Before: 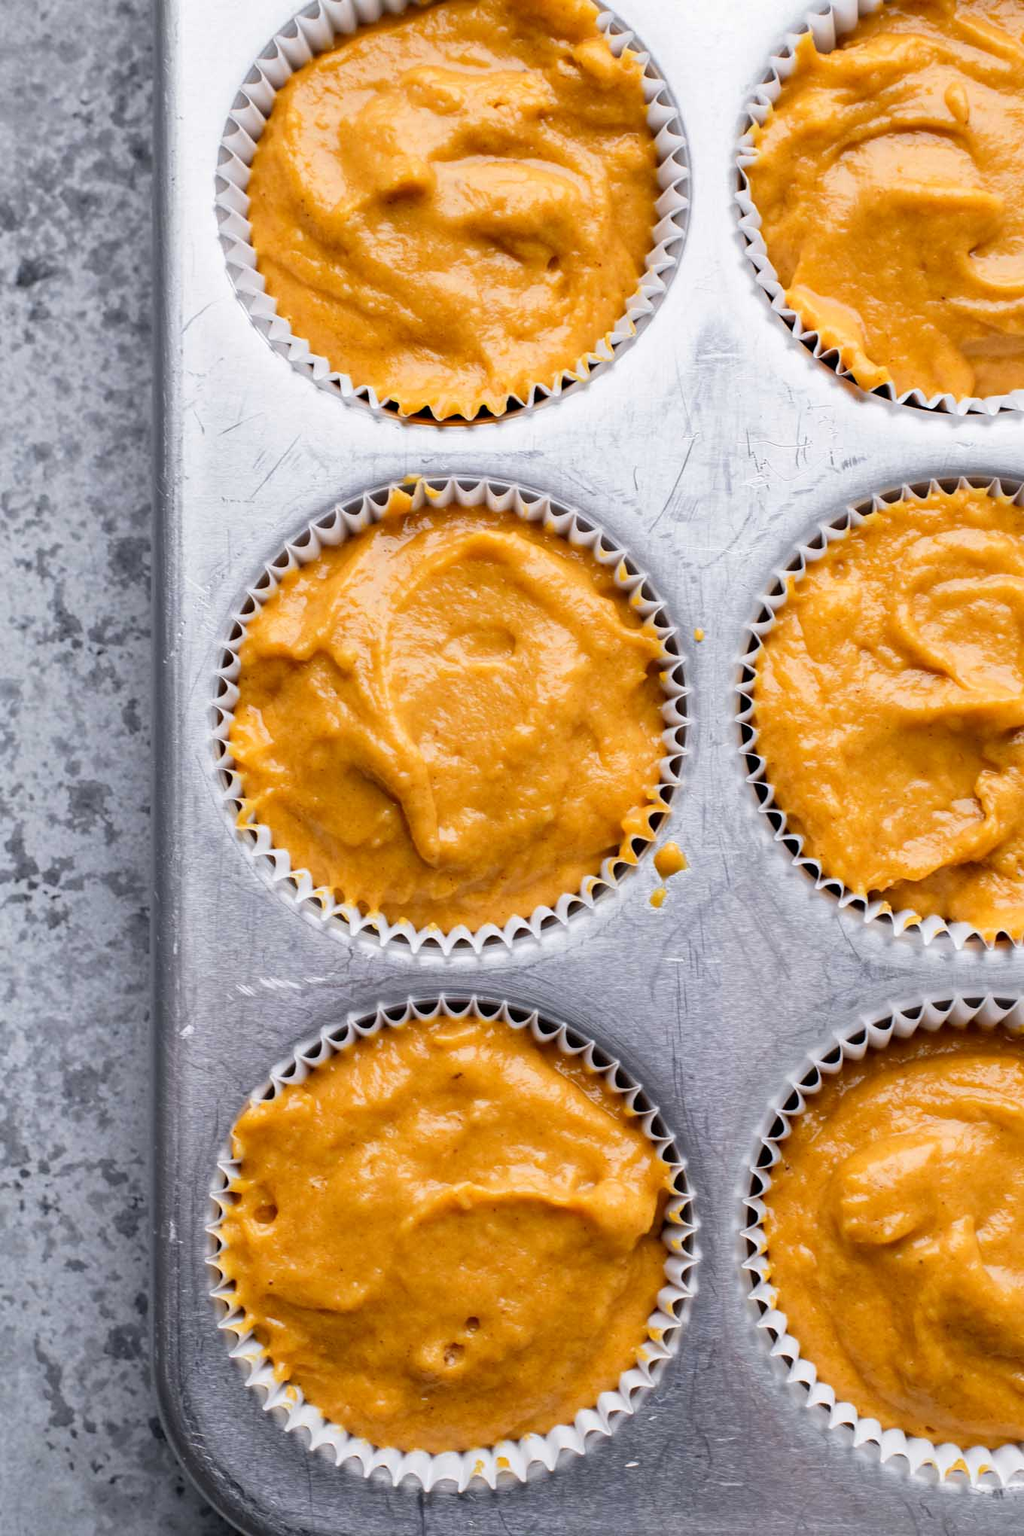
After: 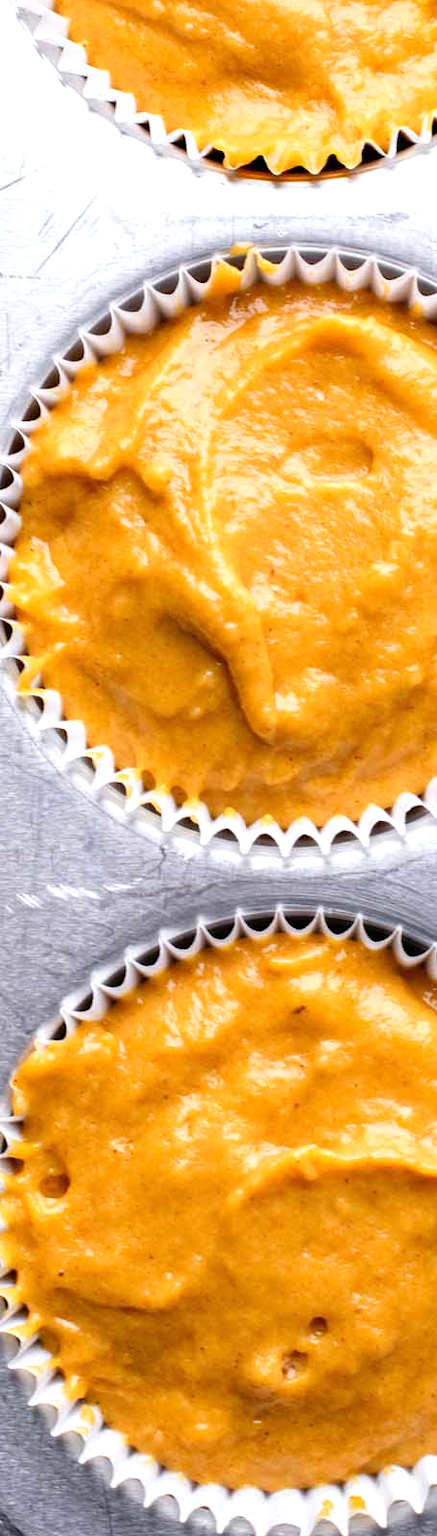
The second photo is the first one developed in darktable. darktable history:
crop and rotate: left 21.77%, top 18.528%, right 44.676%, bottom 2.997%
exposure: black level correction 0, exposure 0.5 EV, compensate exposure bias true, compensate highlight preservation false
